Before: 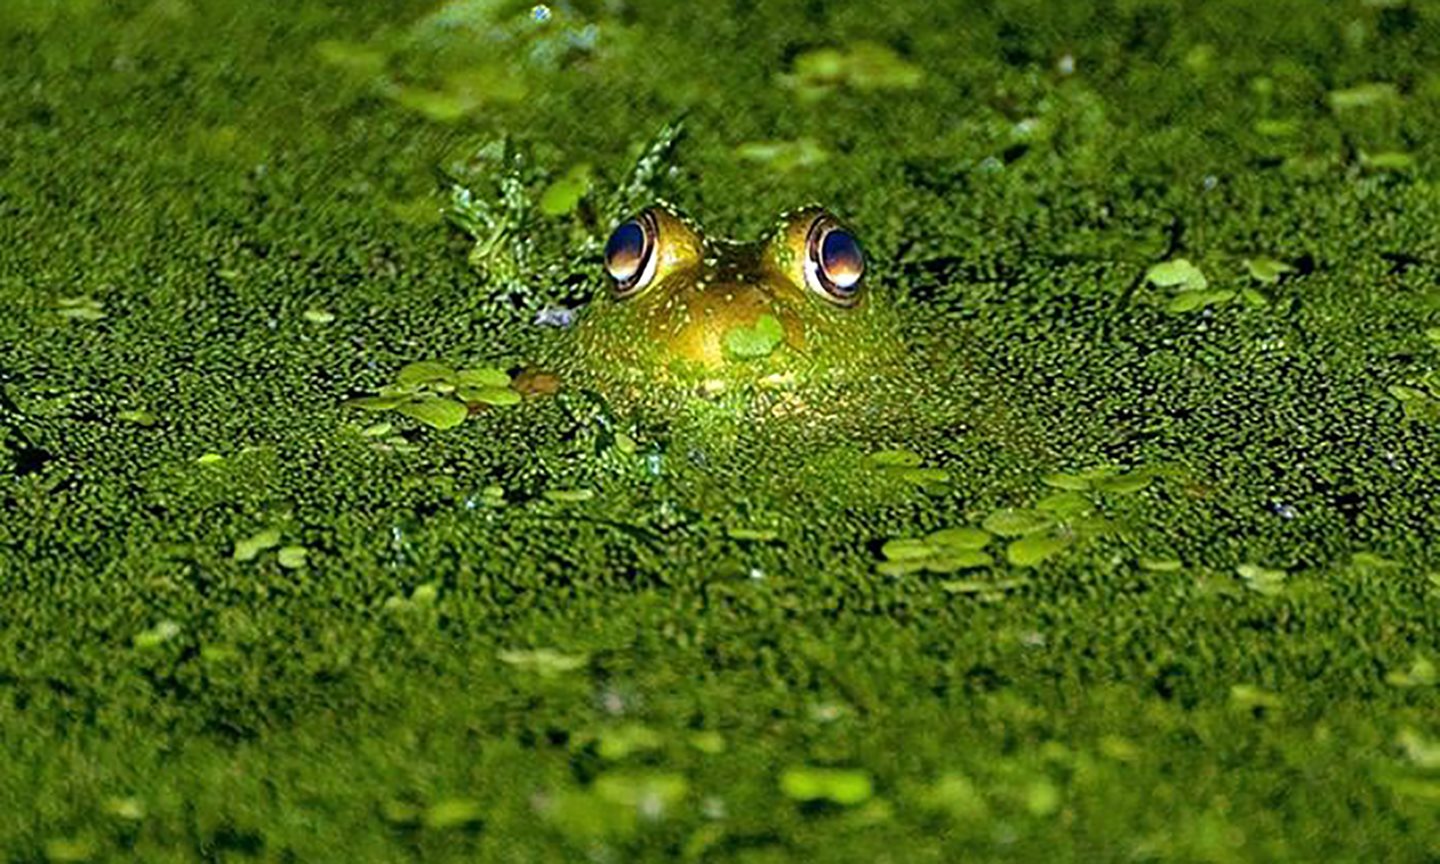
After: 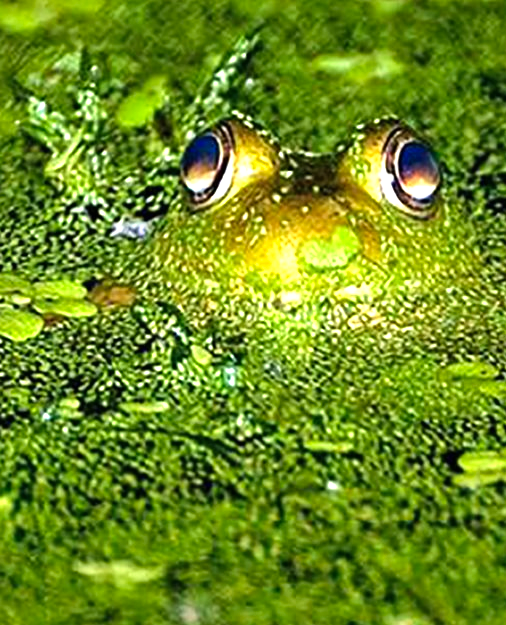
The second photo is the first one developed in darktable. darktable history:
crop and rotate: left 29.476%, top 10.214%, right 35.32%, bottom 17.333%
exposure: black level correction 0, exposure 0.5 EV, compensate exposure bias true, compensate highlight preservation false
tone curve: curves: ch0 [(0, 0) (0.003, 0.002) (0.011, 0.009) (0.025, 0.021) (0.044, 0.037) (0.069, 0.058) (0.1, 0.083) (0.136, 0.122) (0.177, 0.165) (0.224, 0.216) (0.277, 0.277) (0.335, 0.344) (0.399, 0.418) (0.468, 0.499) (0.543, 0.586) (0.623, 0.679) (0.709, 0.779) (0.801, 0.877) (0.898, 0.977) (1, 1)], preserve colors none
